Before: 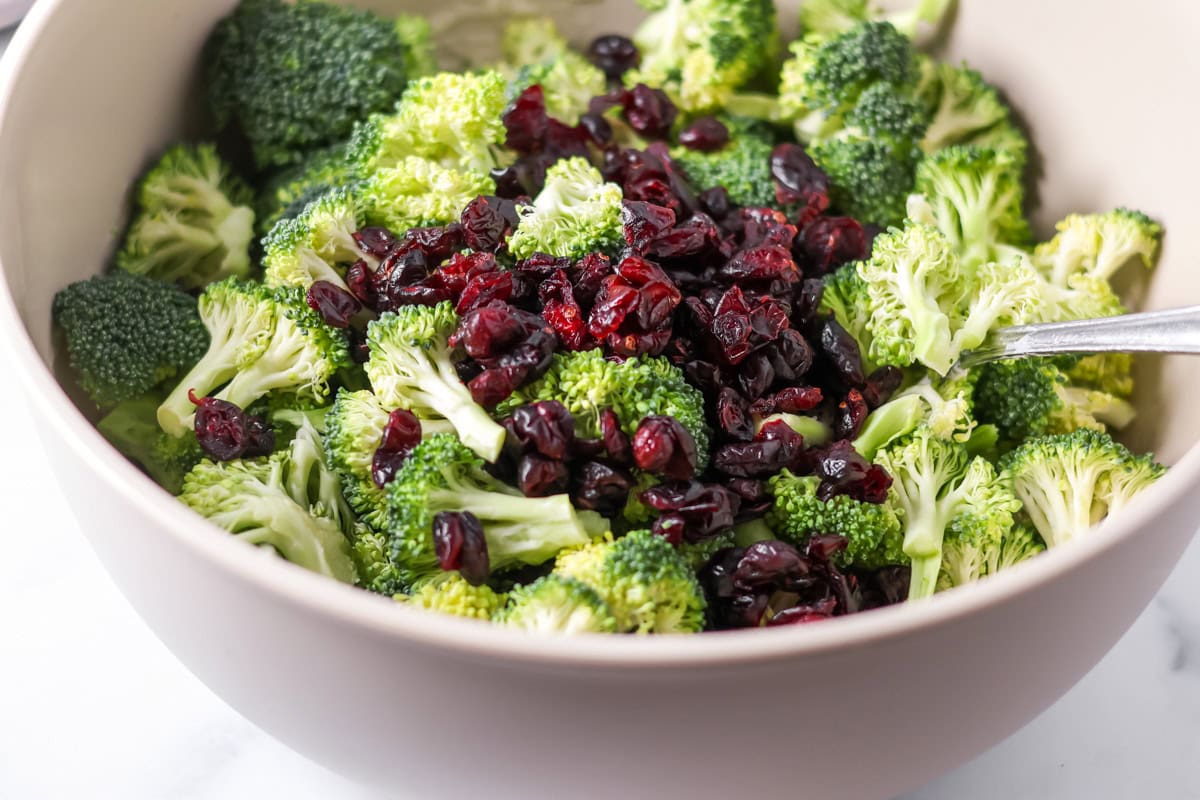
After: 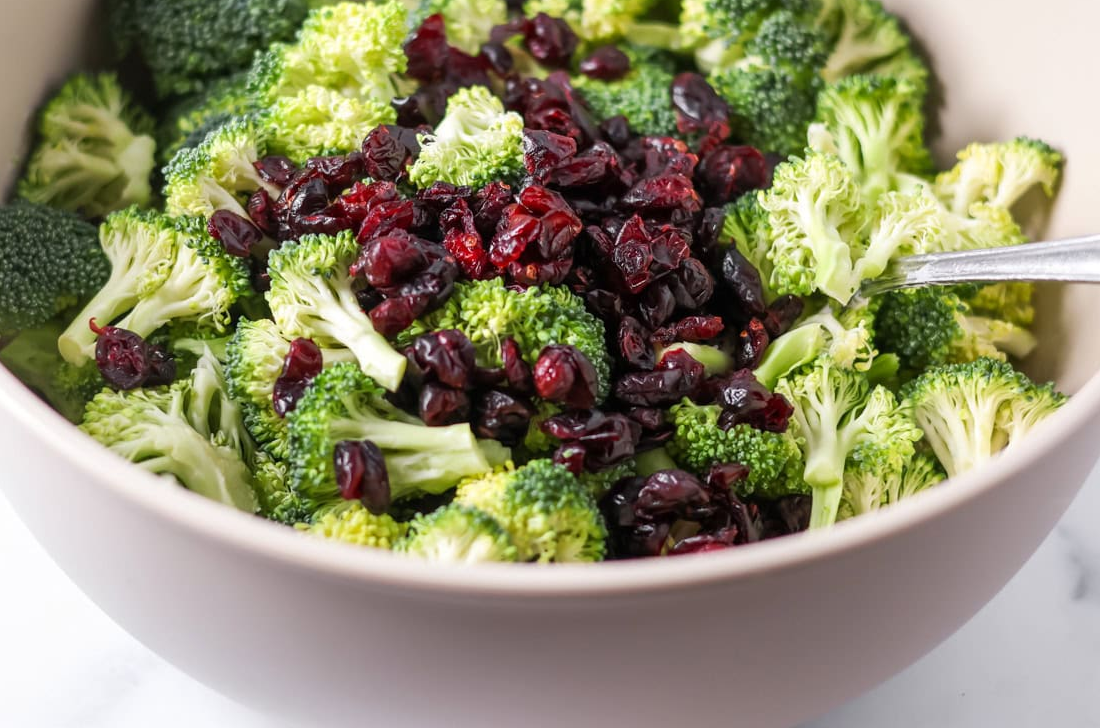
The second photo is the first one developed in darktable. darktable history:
crop and rotate: left 8.268%, top 8.97%
